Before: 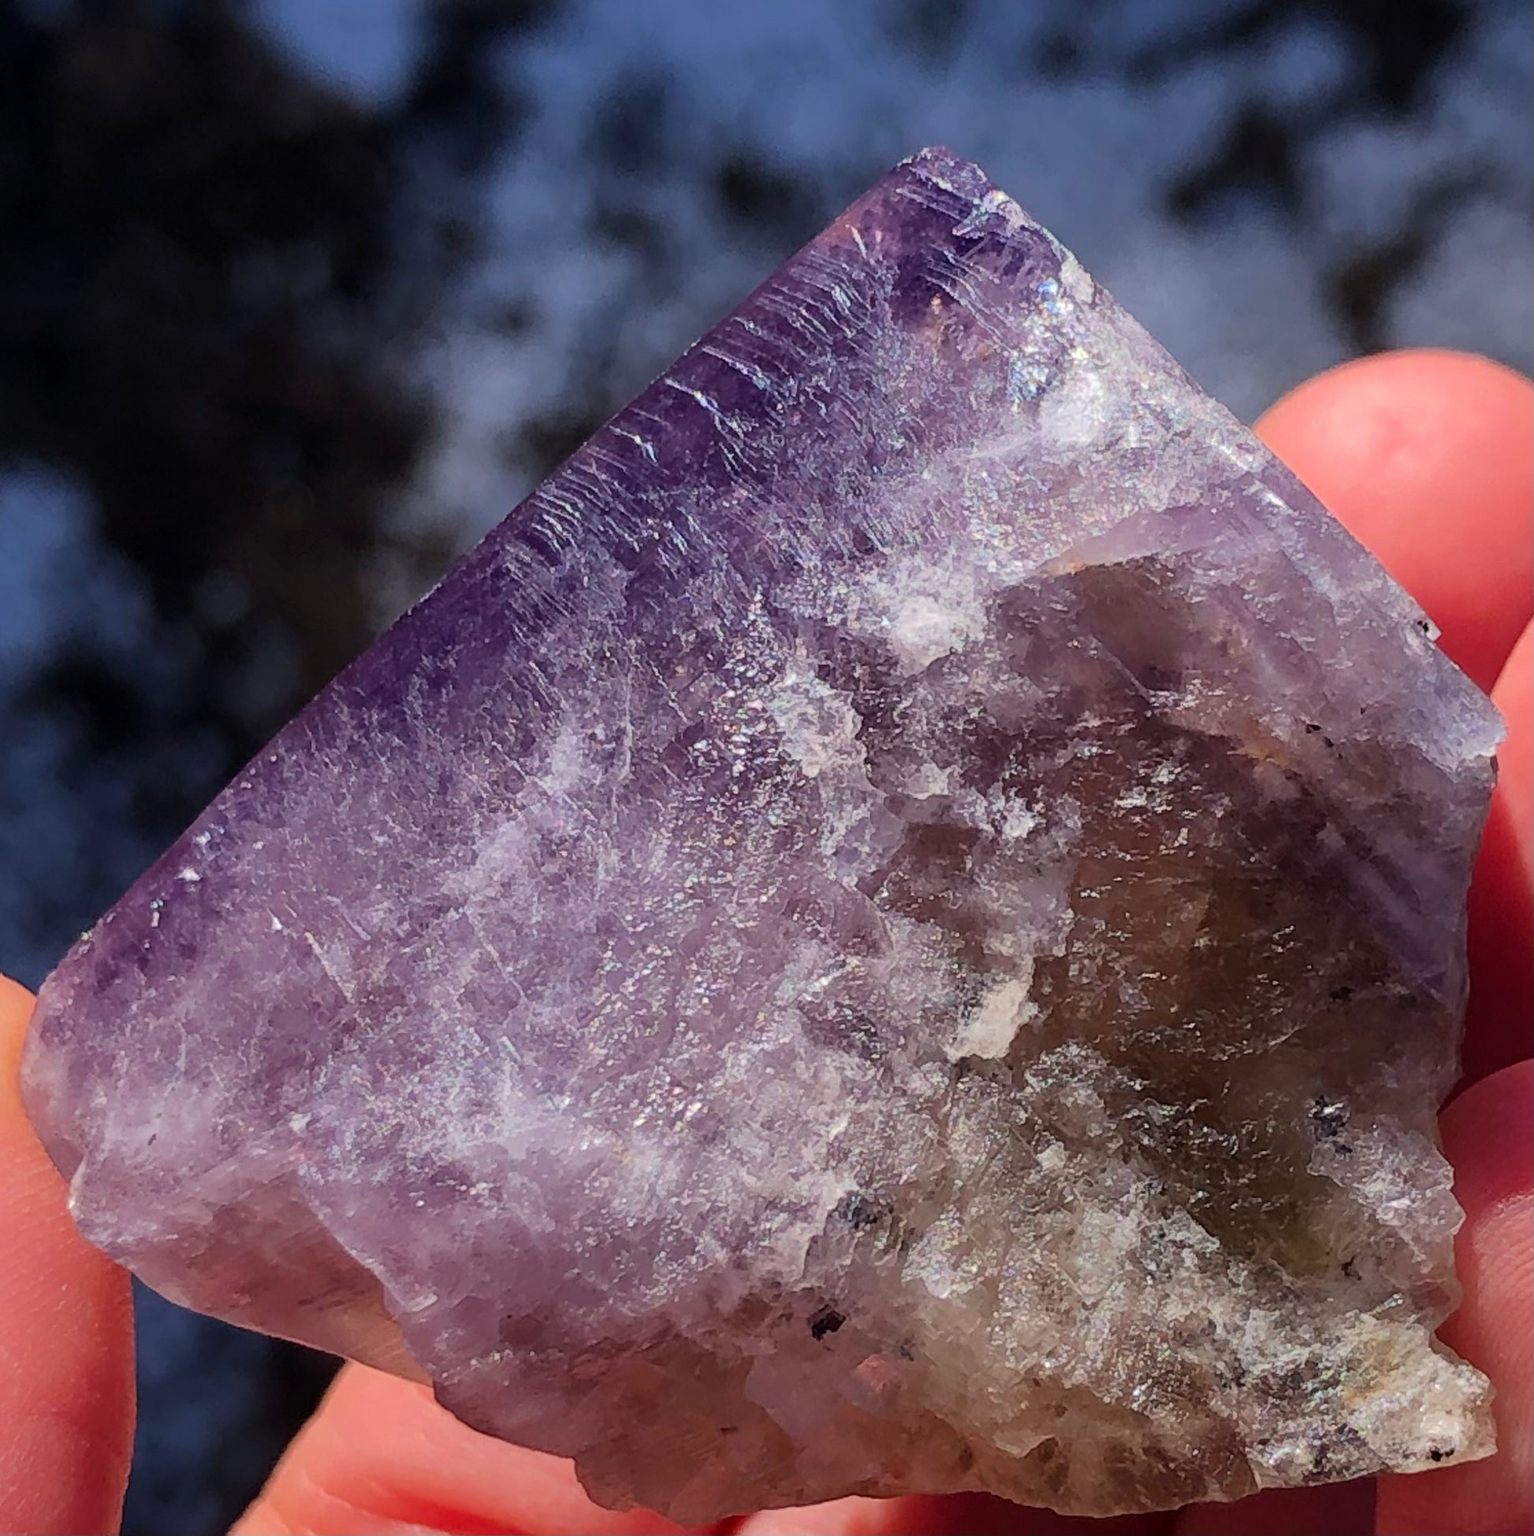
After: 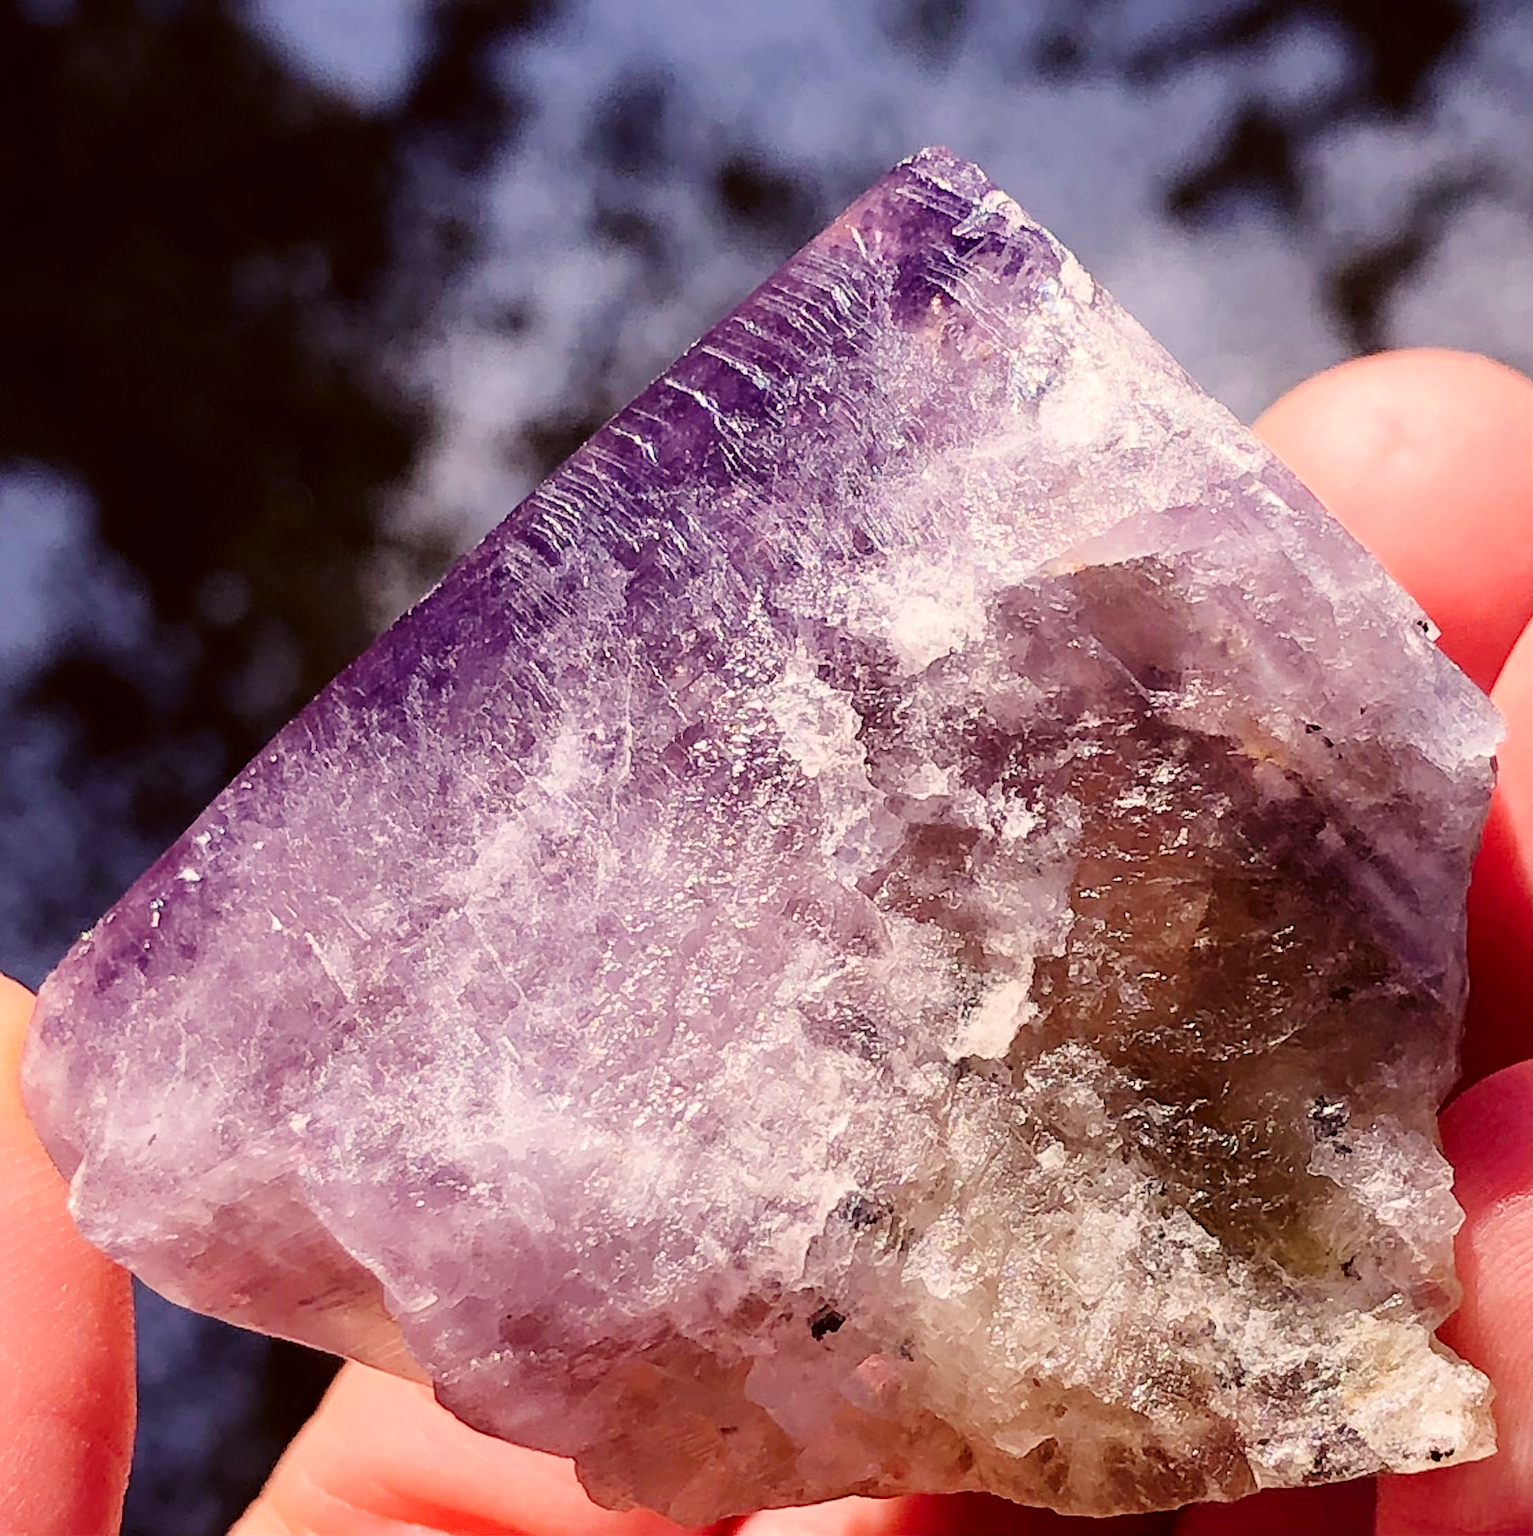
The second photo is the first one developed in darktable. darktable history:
sharpen: amount 0.207
color correction: highlights a* 6.23, highlights b* 8.15, shadows a* 6.38, shadows b* 7.42, saturation 0.878
base curve: curves: ch0 [(0, 0) (0.008, 0.007) (0.022, 0.029) (0.048, 0.089) (0.092, 0.197) (0.191, 0.399) (0.275, 0.534) (0.357, 0.65) (0.477, 0.78) (0.542, 0.833) (0.799, 0.973) (1, 1)], preserve colors none
